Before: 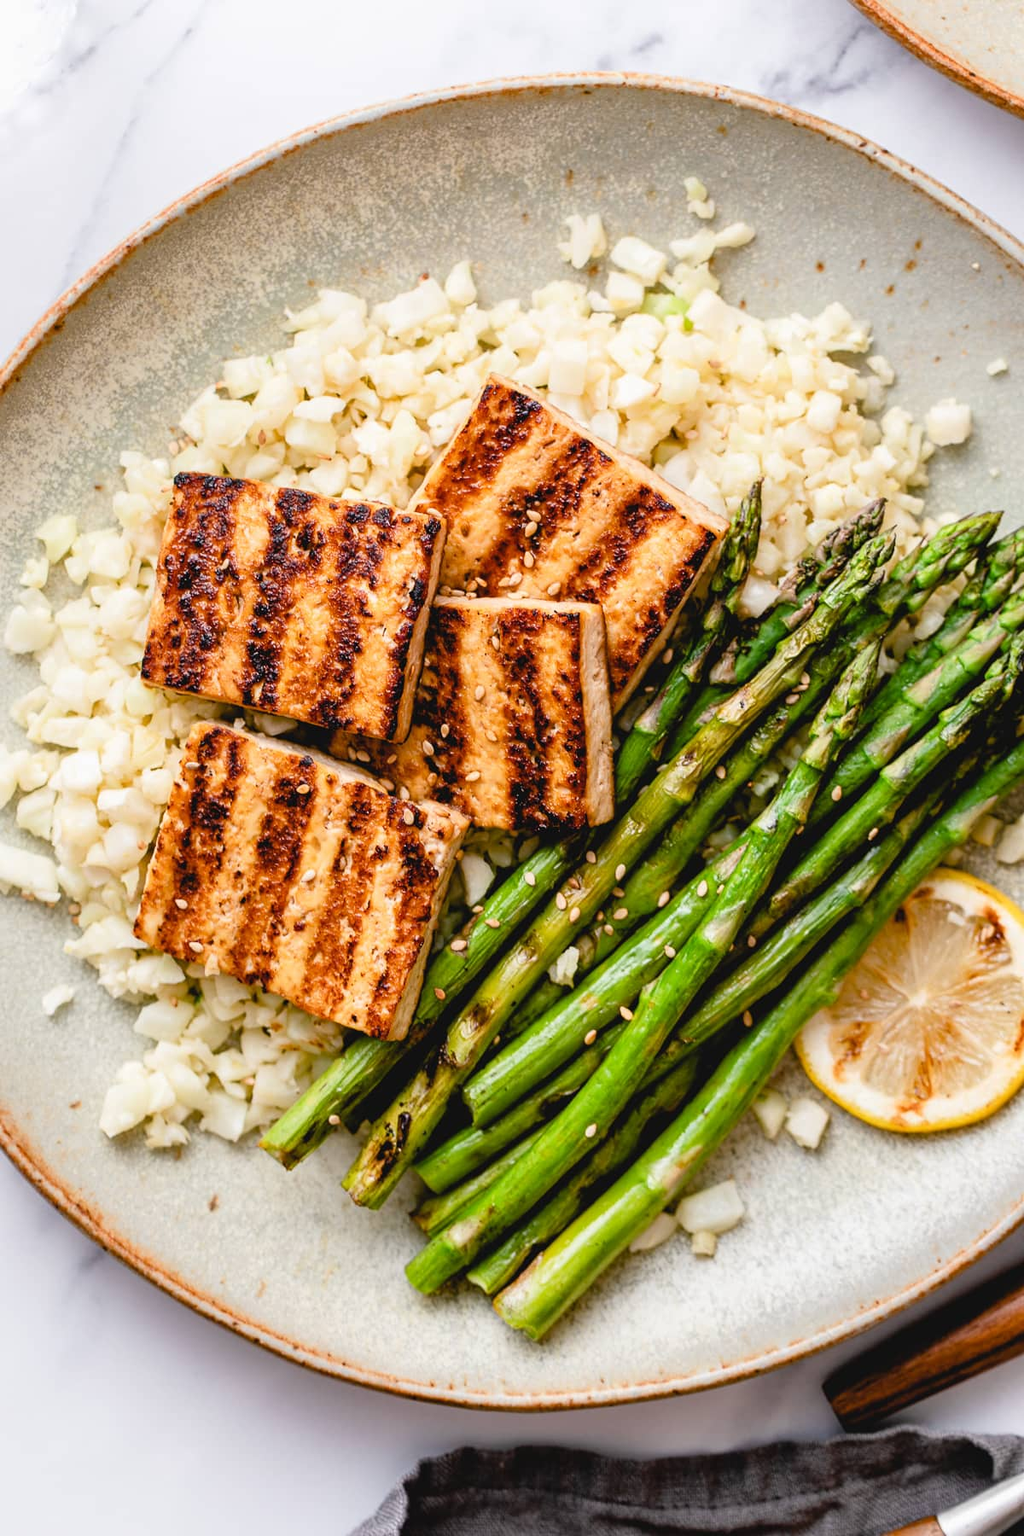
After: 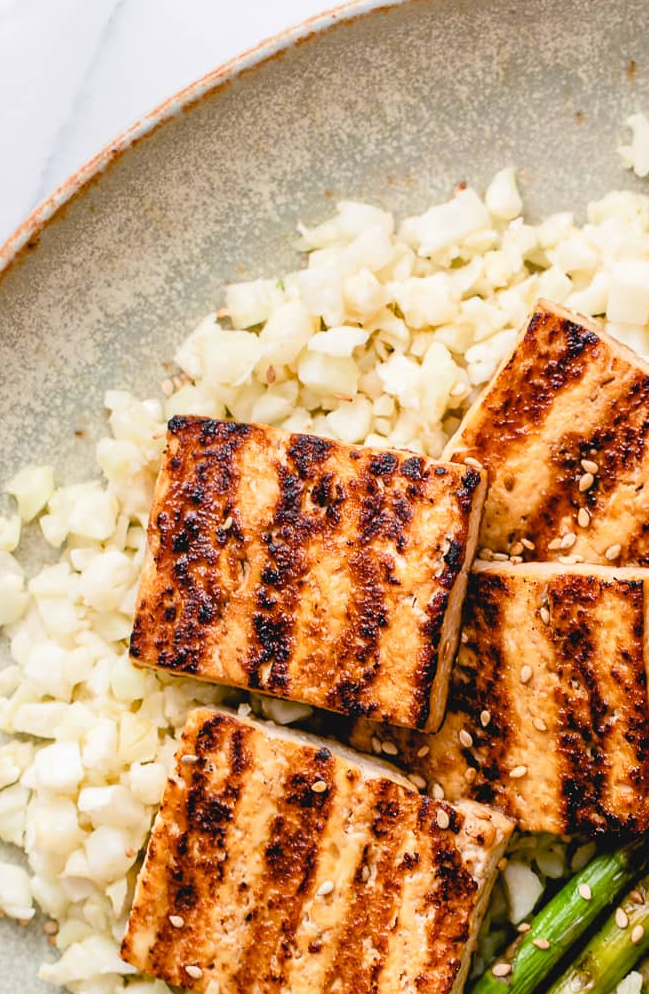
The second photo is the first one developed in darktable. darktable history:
crop and rotate: left 3.032%, top 7.694%, right 42.814%, bottom 37.054%
